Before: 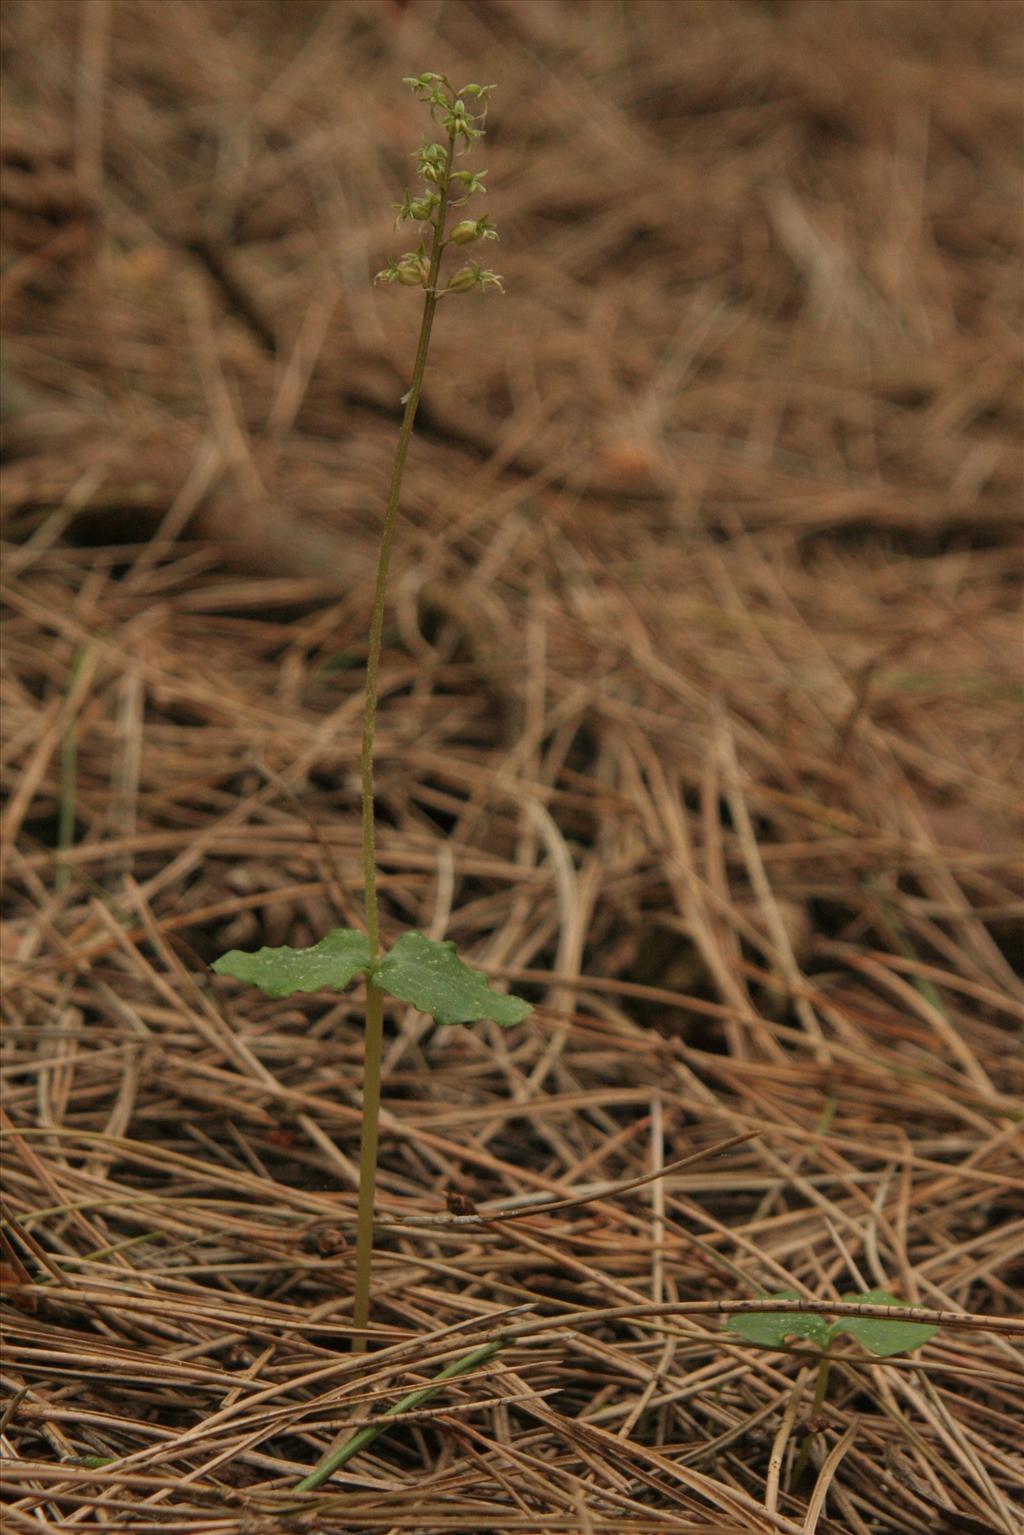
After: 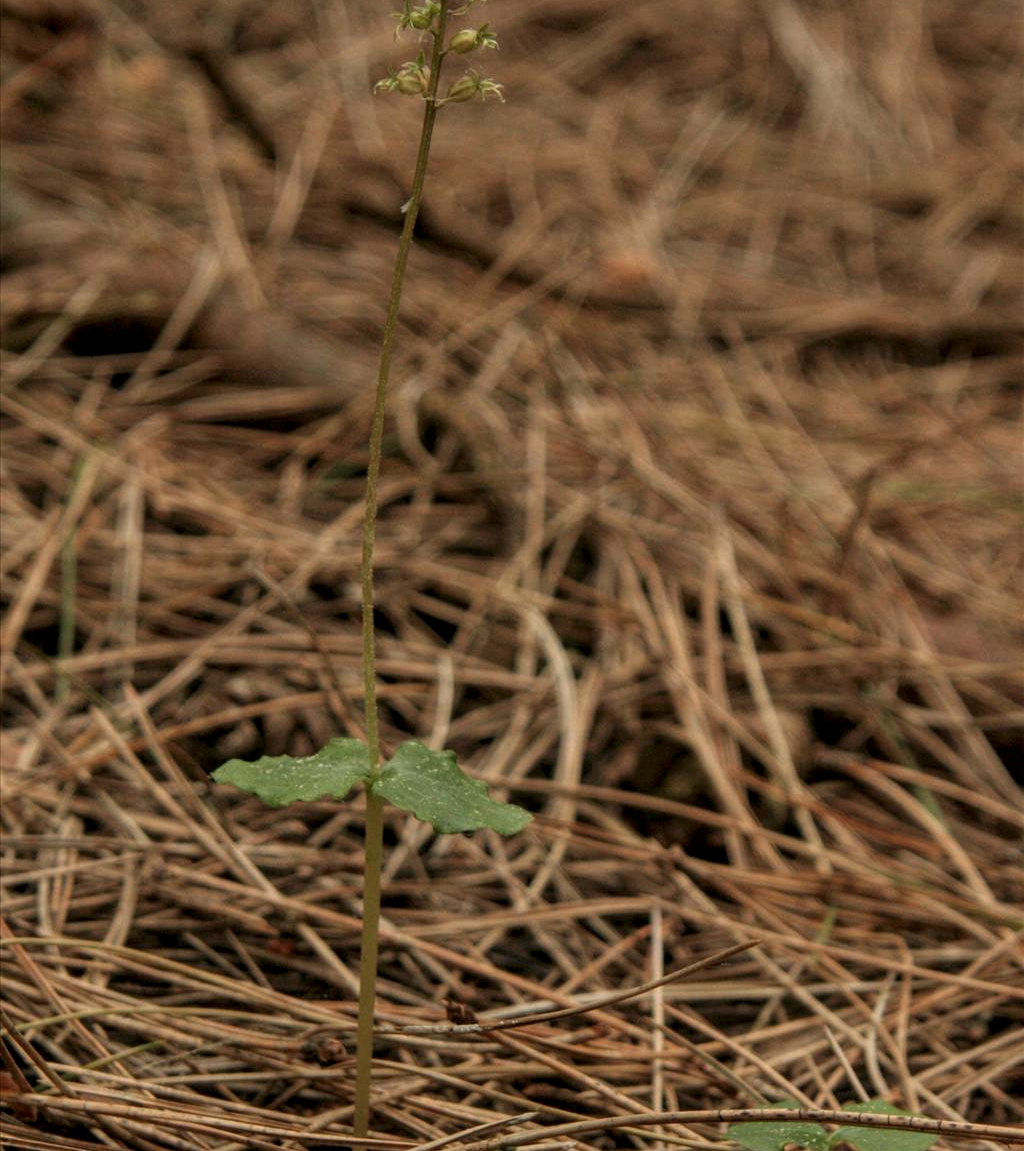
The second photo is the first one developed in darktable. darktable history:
local contrast: detail 142%
crop and rotate: top 12.5%, bottom 12.5%
